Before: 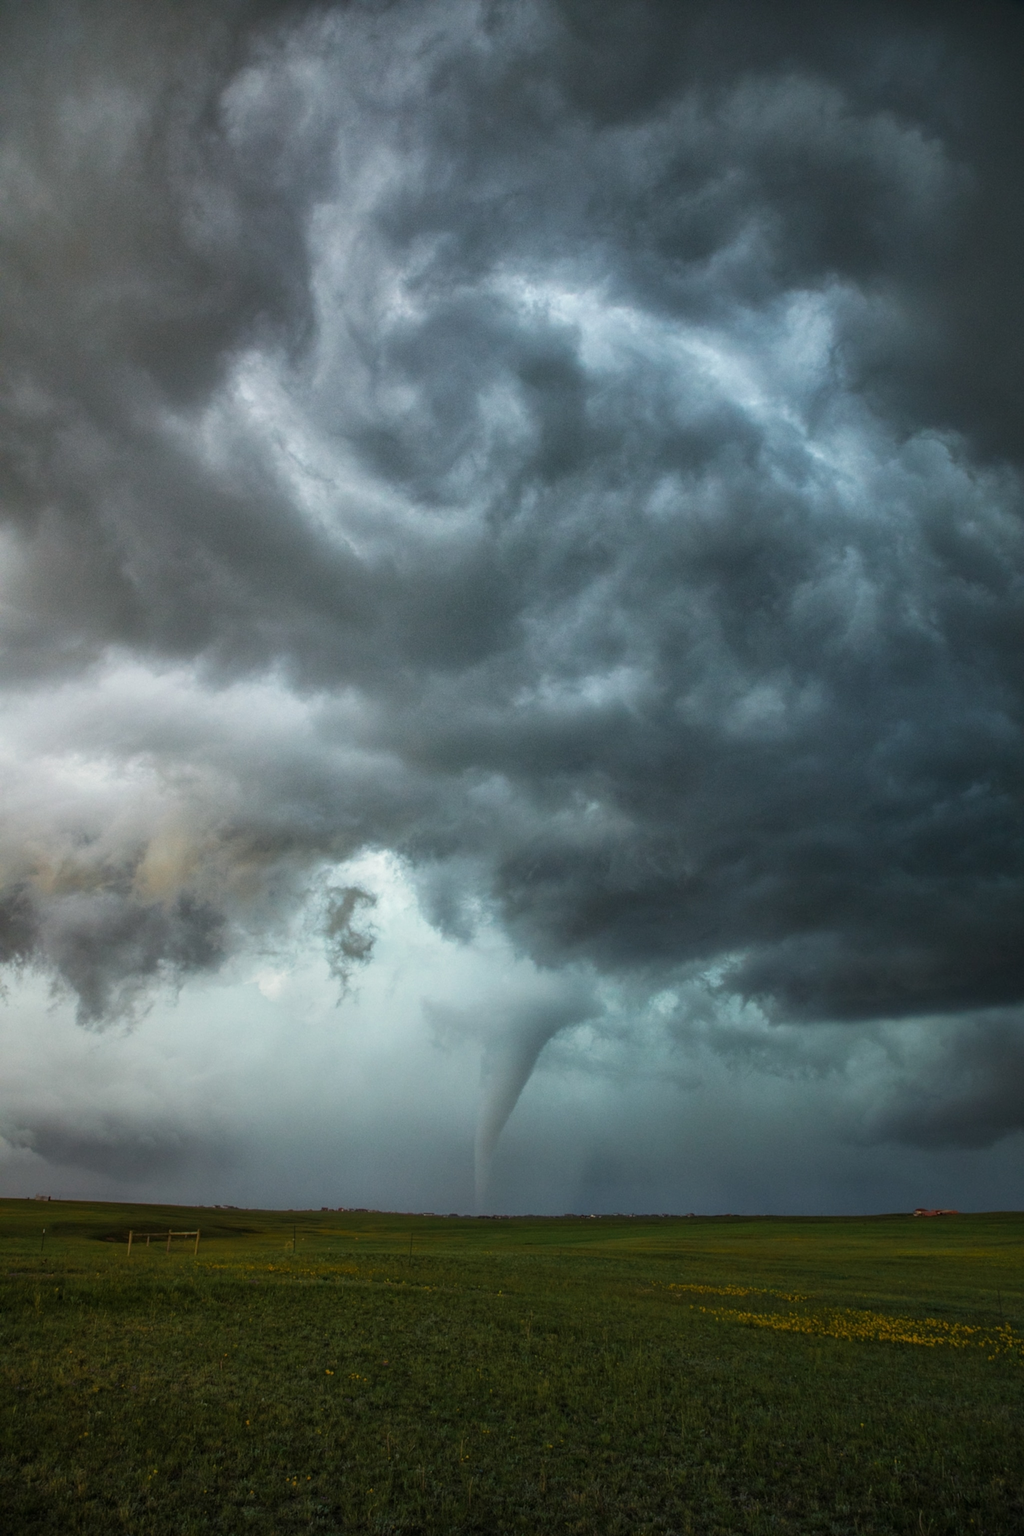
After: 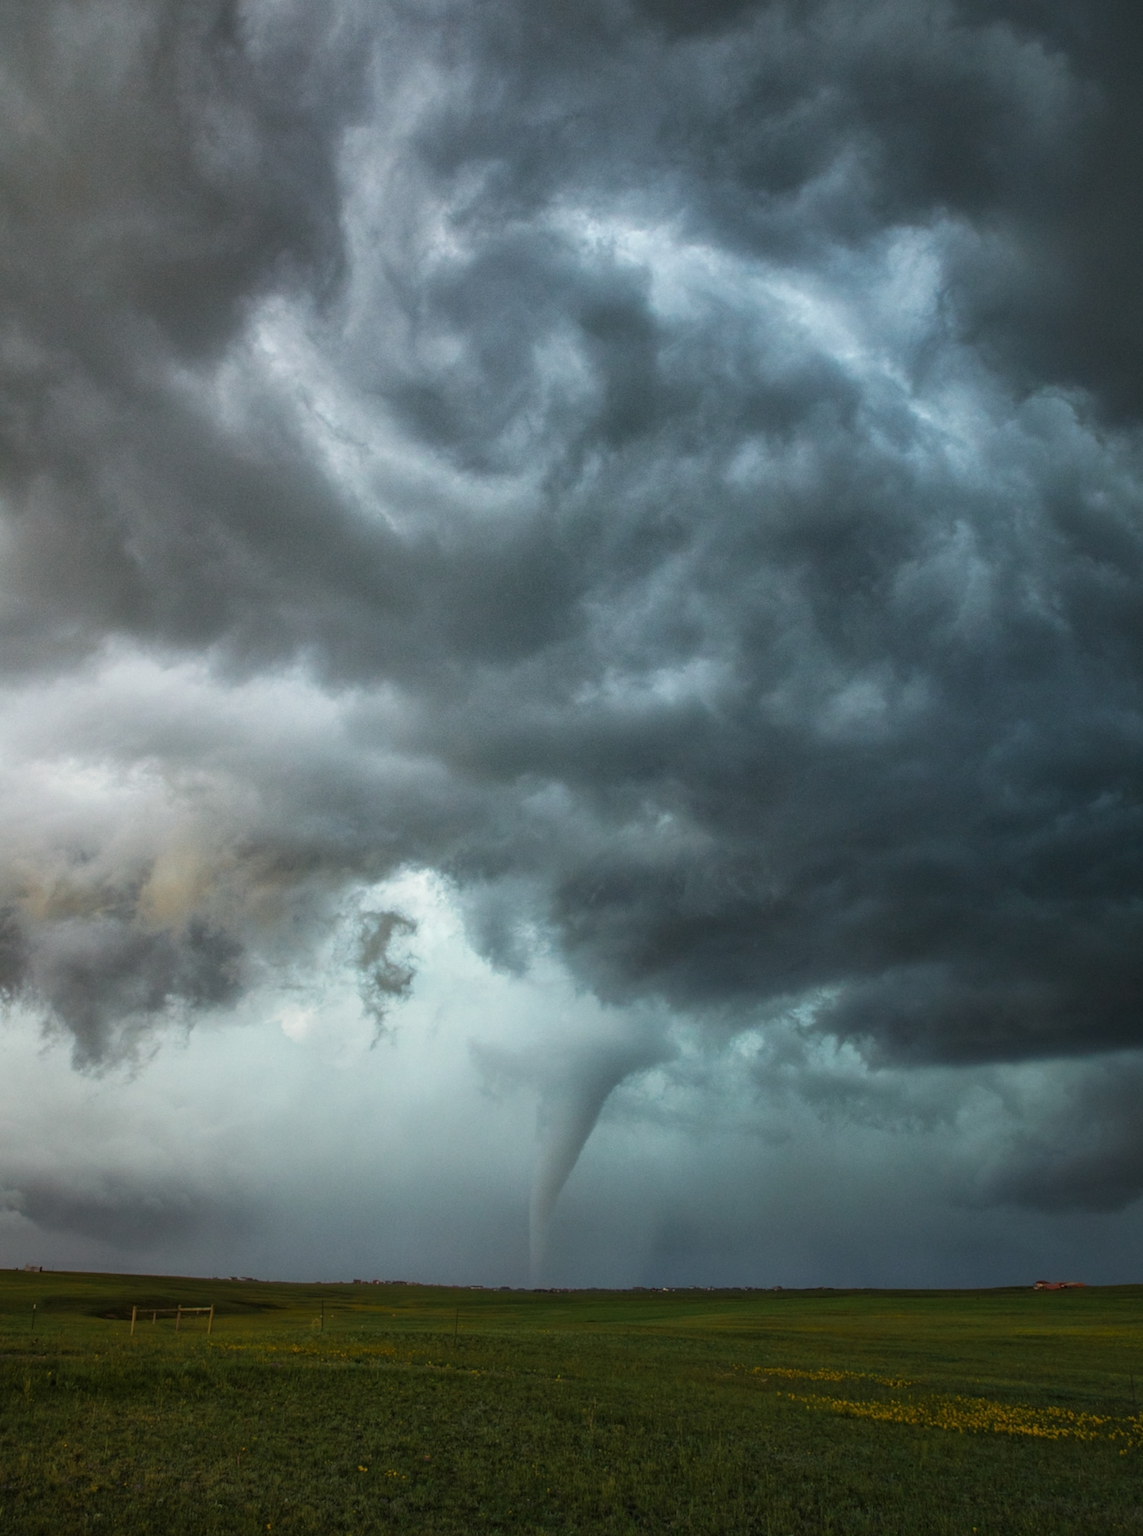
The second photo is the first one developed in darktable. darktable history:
crop: left 1.4%, top 6.109%, right 1.348%, bottom 6.782%
